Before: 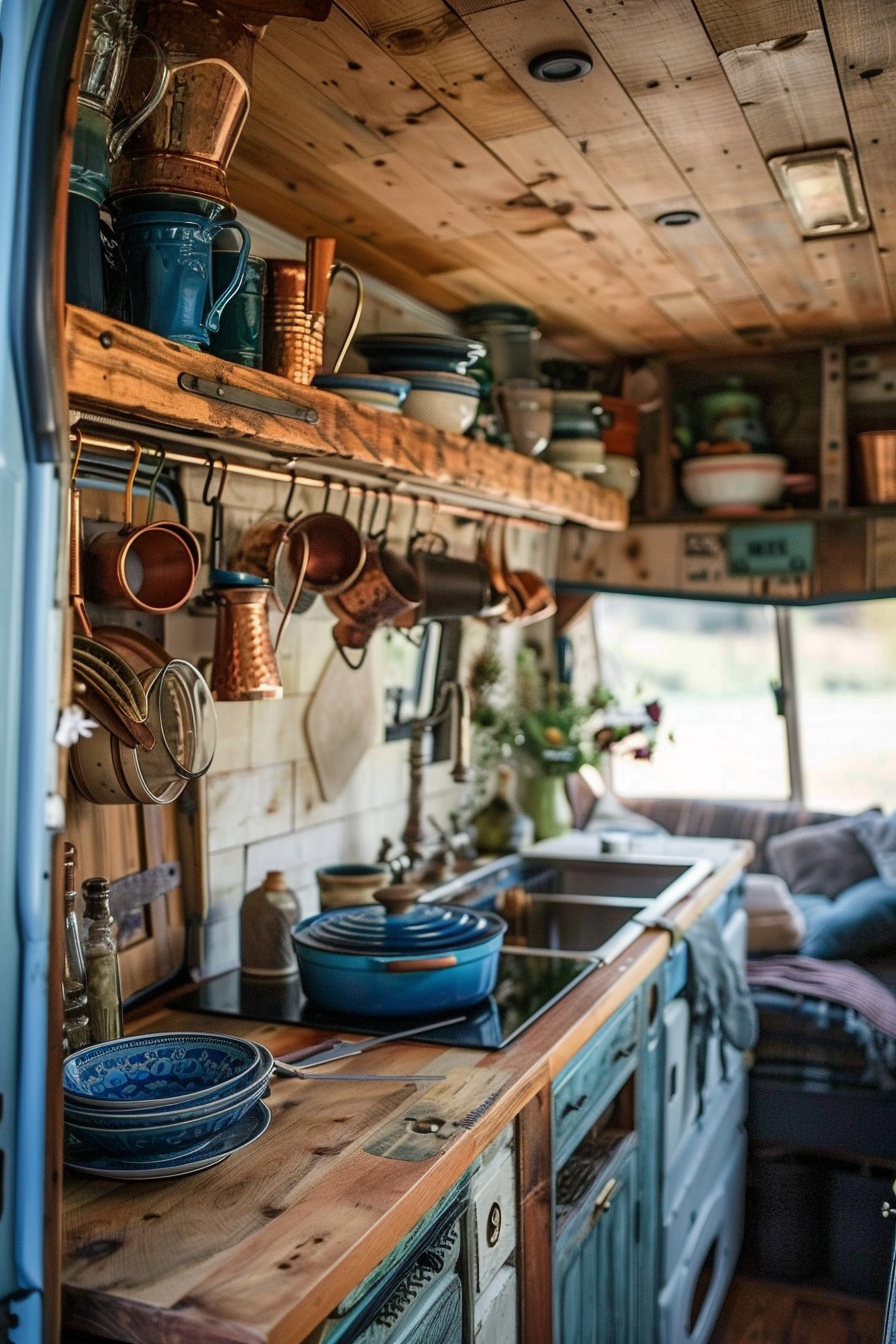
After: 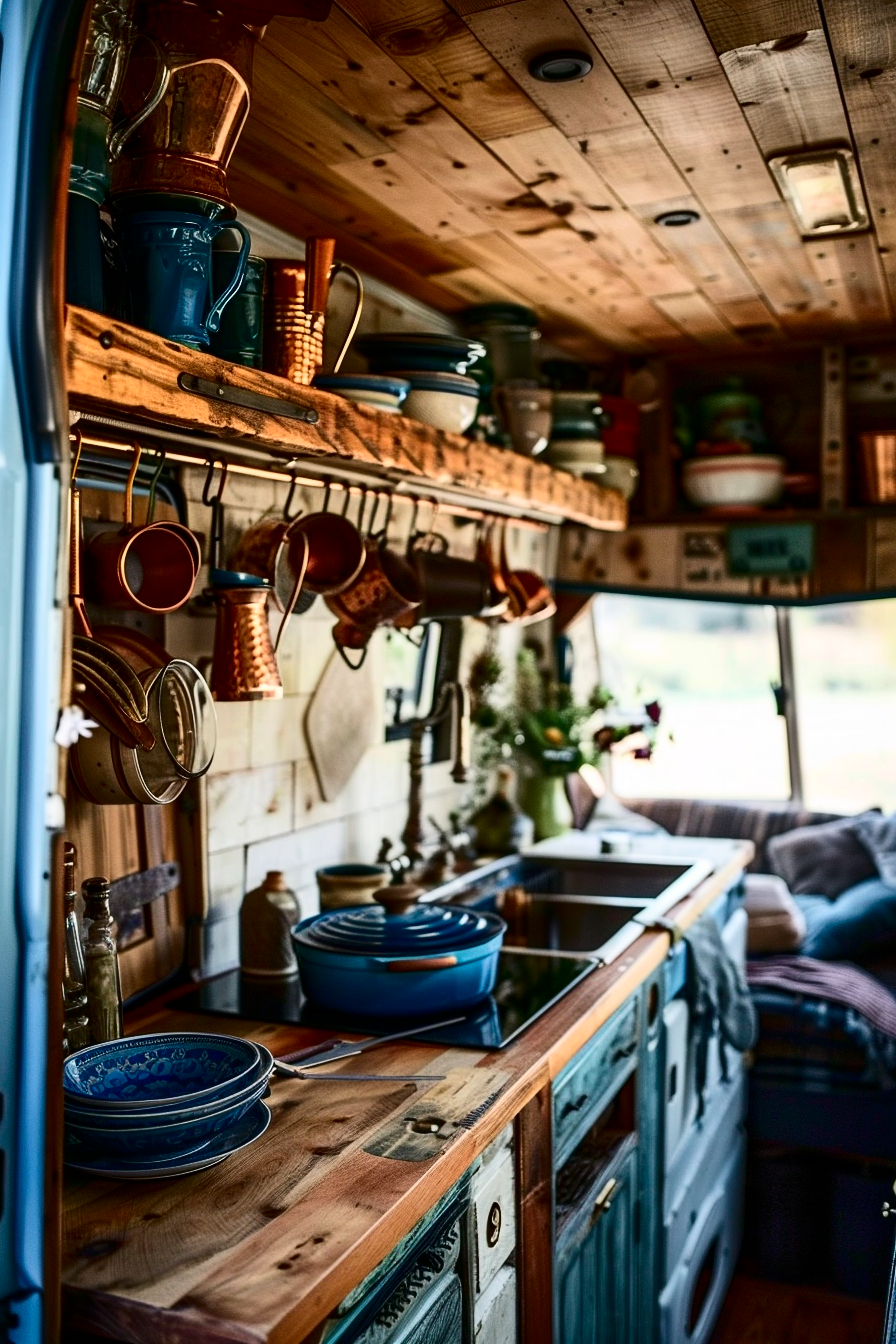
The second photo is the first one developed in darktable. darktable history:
contrast brightness saturation: contrast 0.327, brightness -0.074, saturation 0.17
